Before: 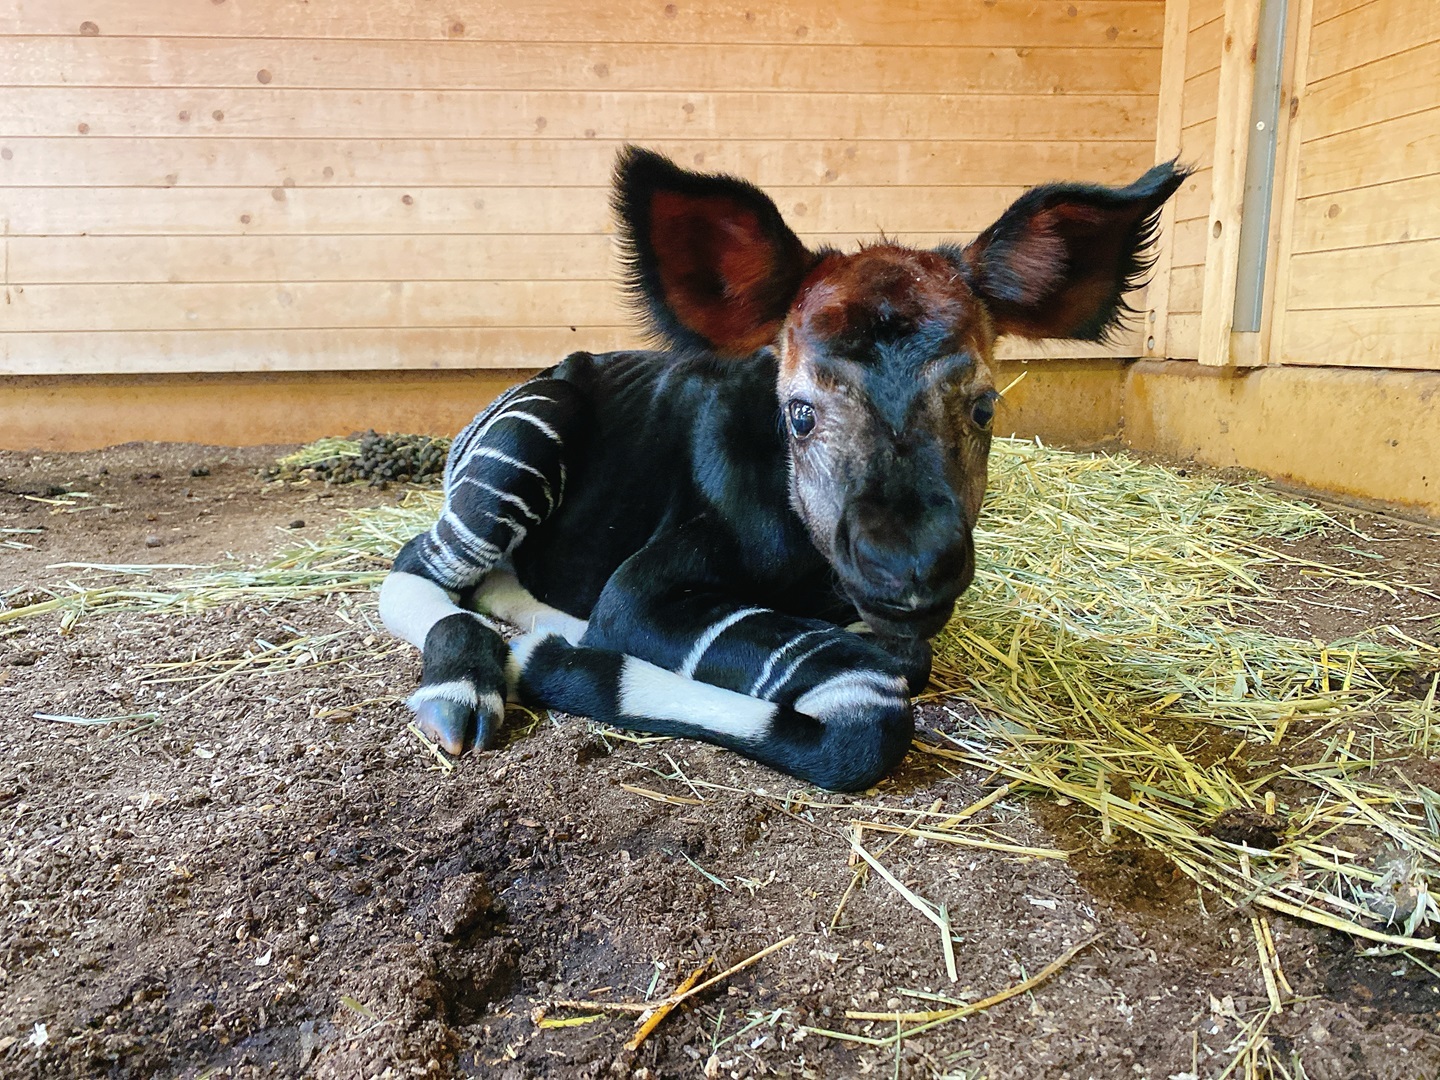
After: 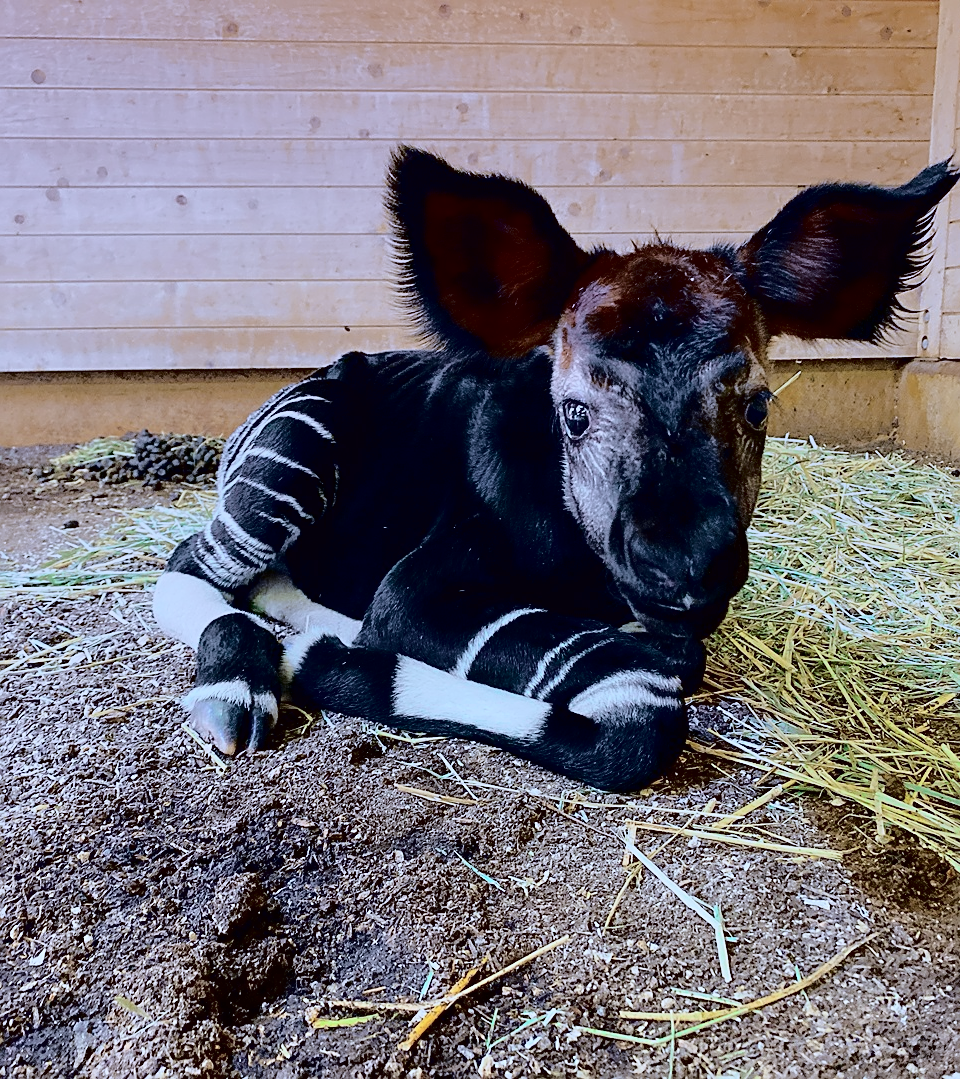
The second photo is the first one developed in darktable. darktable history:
graduated density: hue 238.83°, saturation 50%
crop and rotate: left 15.754%, right 17.579%
tone curve: curves: ch0 [(0.003, 0.003) (0.104, 0.026) (0.236, 0.181) (0.401, 0.443) (0.495, 0.55) (0.625, 0.67) (0.819, 0.841) (0.96, 0.899)]; ch1 [(0, 0) (0.161, 0.092) (0.37, 0.302) (0.424, 0.402) (0.45, 0.466) (0.495, 0.51) (0.573, 0.571) (0.638, 0.641) (0.751, 0.741) (1, 1)]; ch2 [(0, 0) (0.352, 0.403) (0.466, 0.443) (0.524, 0.526) (0.56, 0.556) (1, 1)], color space Lab, independent channels, preserve colors none
fill light: exposure -2 EV, width 8.6
sharpen: on, module defaults
color calibration: illuminant F (fluorescent), F source F9 (Cool White Deluxe 4150 K) – high CRI, x 0.374, y 0.373, temperature 4158.34 K
